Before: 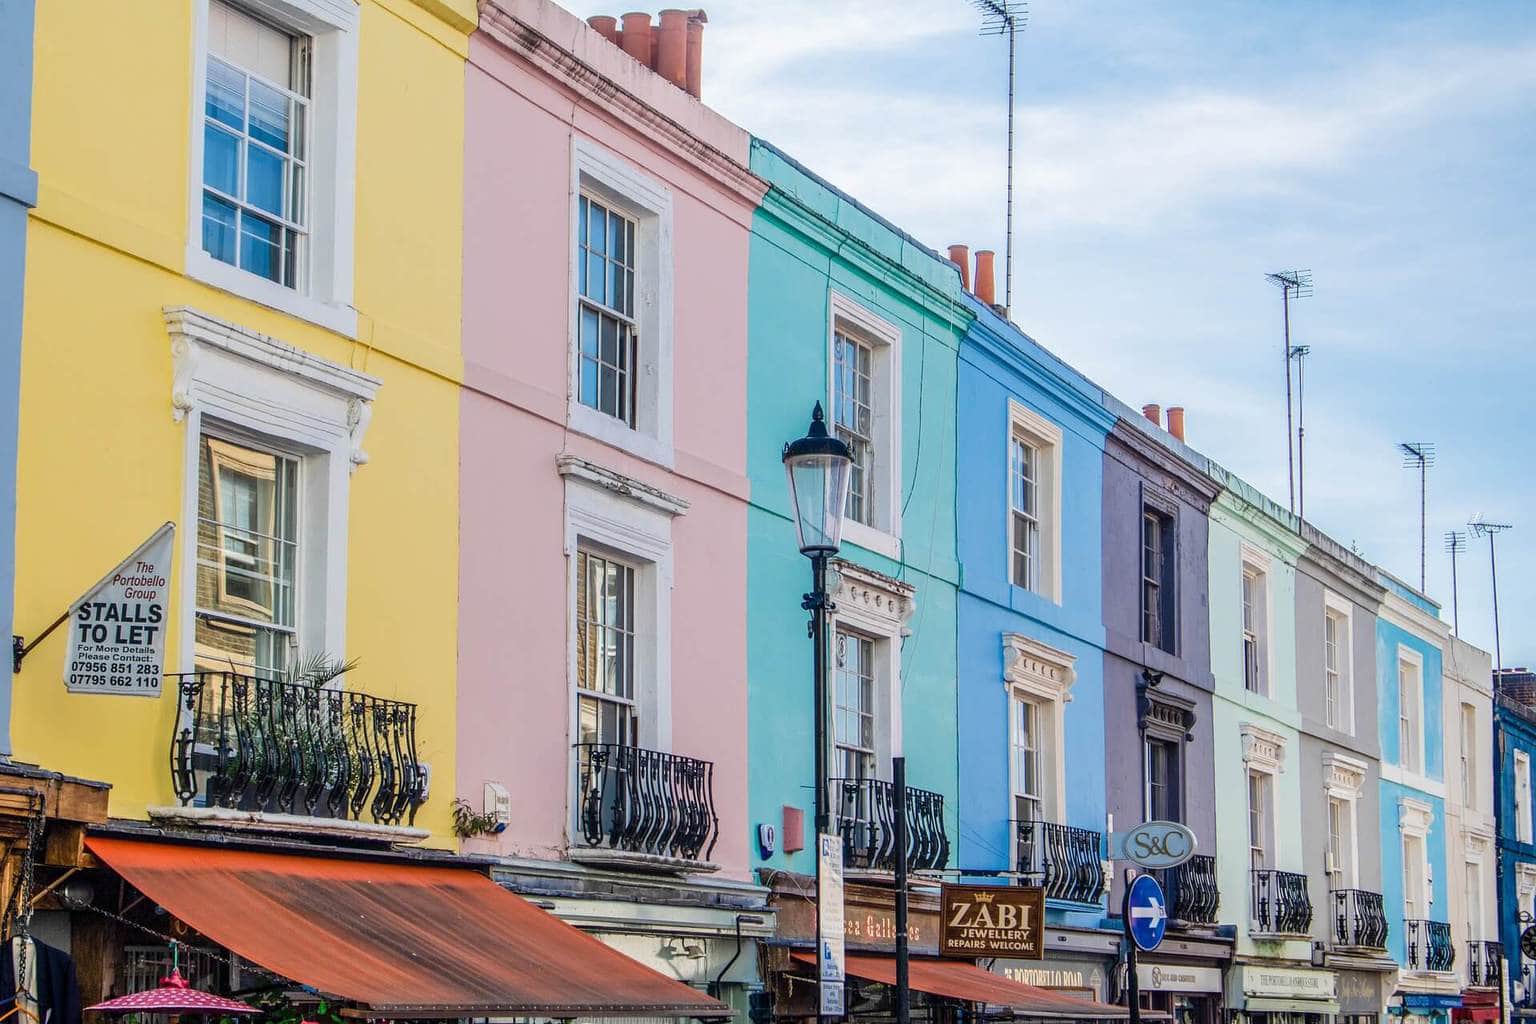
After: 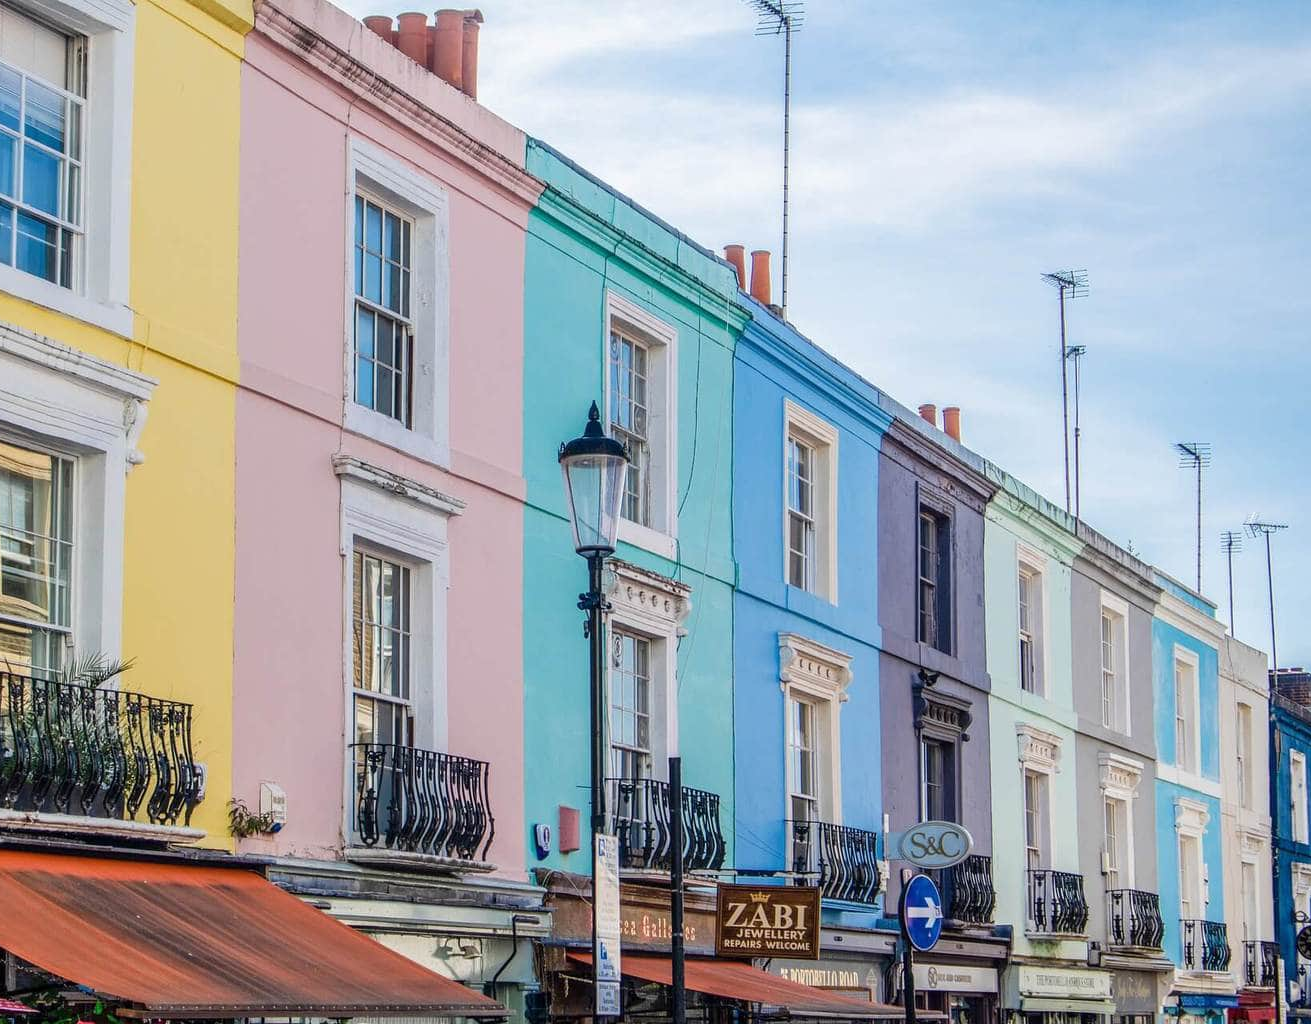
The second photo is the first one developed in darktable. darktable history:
crop and rotate: left 14.603%
